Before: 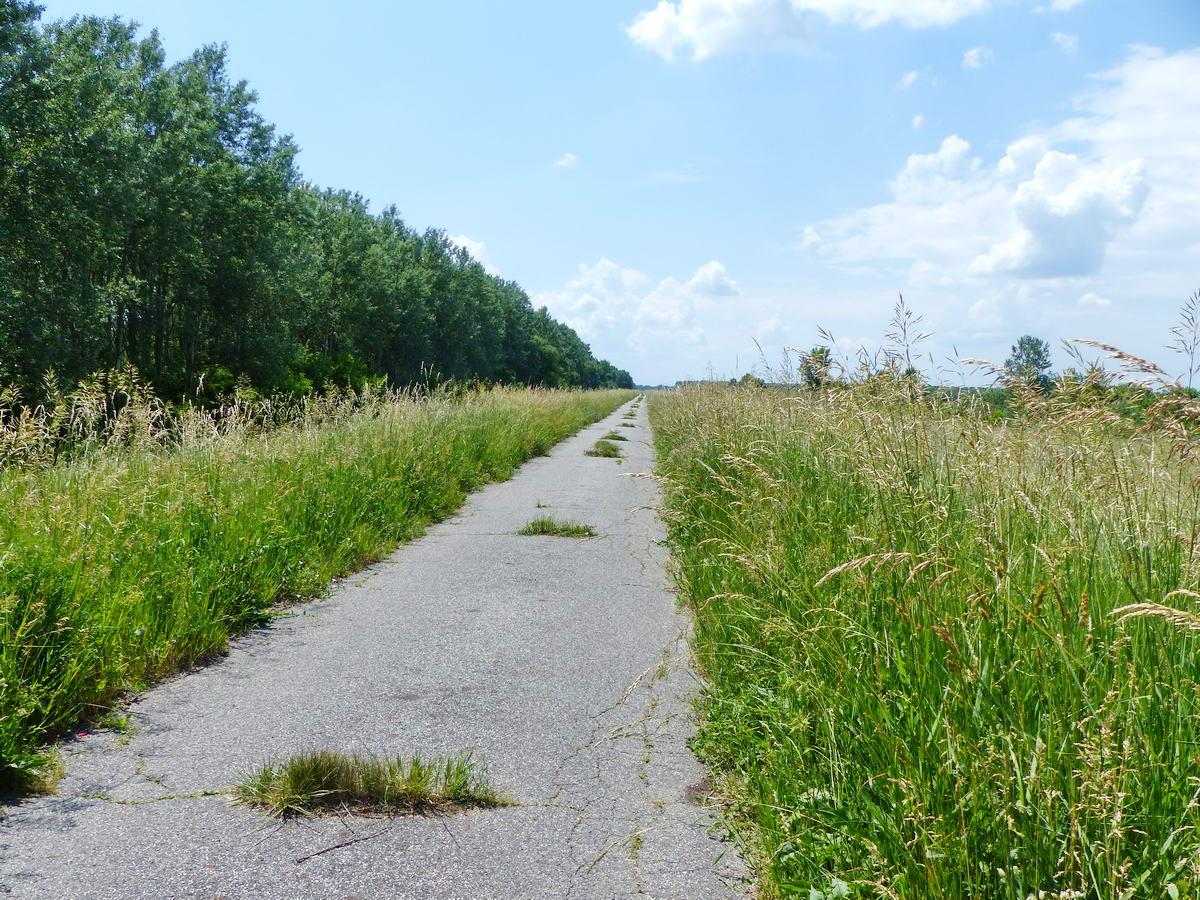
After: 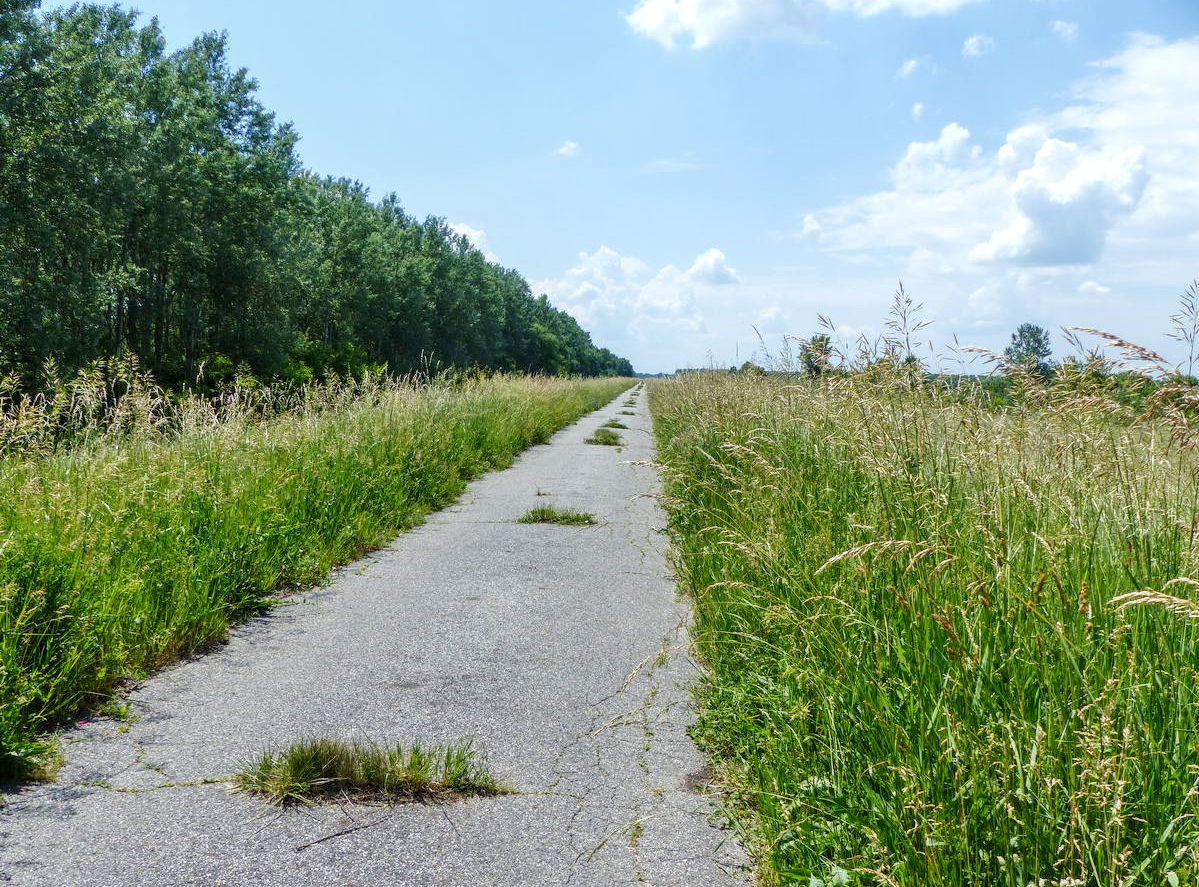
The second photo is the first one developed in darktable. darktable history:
local contrast: on, module defaults
crop: top 1.376%, right 0.075%
